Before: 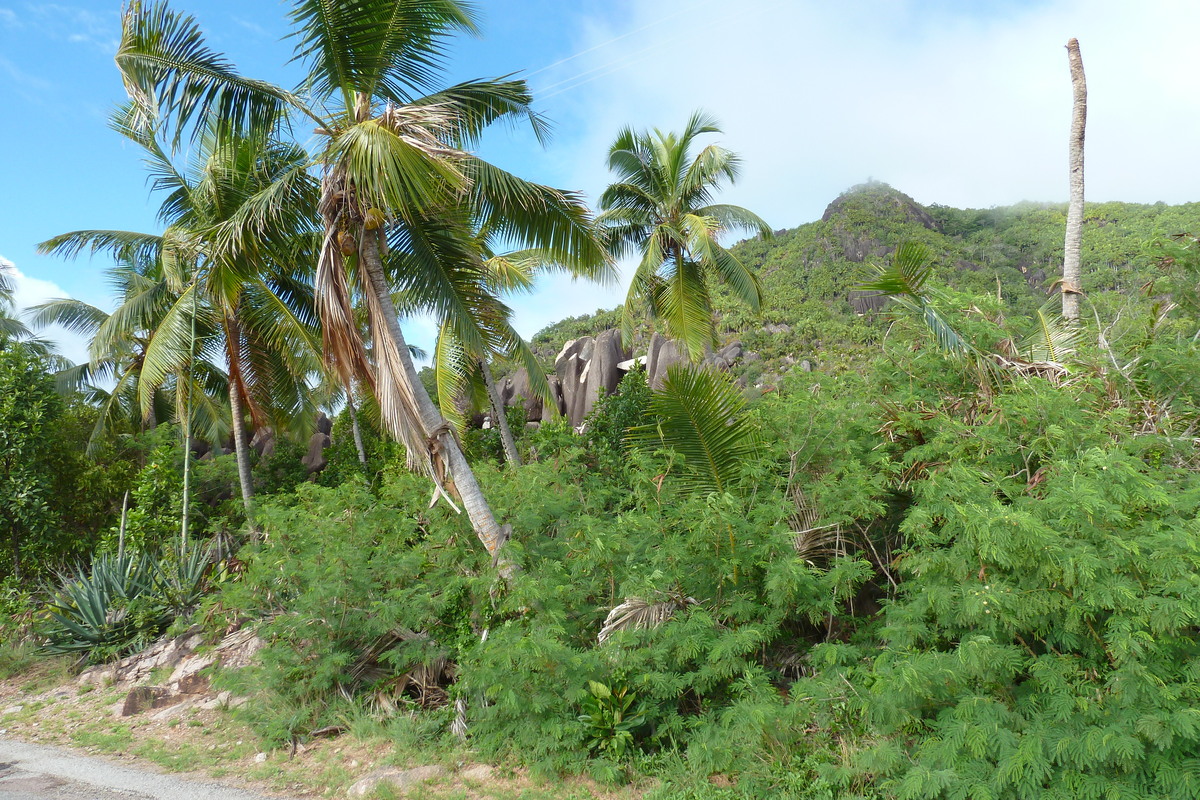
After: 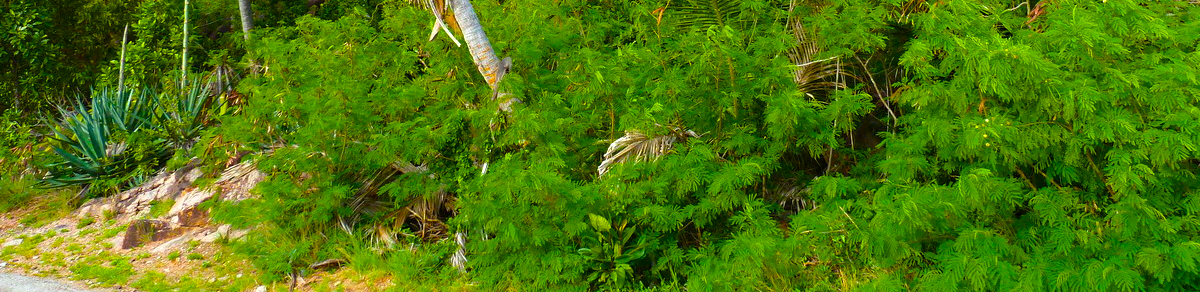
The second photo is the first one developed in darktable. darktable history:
crop and rotate: top 58.58%, bottom 4.838%
haze removal: on, module defaults
color balance rgb: perceptual saturation grading › global saturation 98.761%, global vibrance 30.576%, contrast 10.505%
